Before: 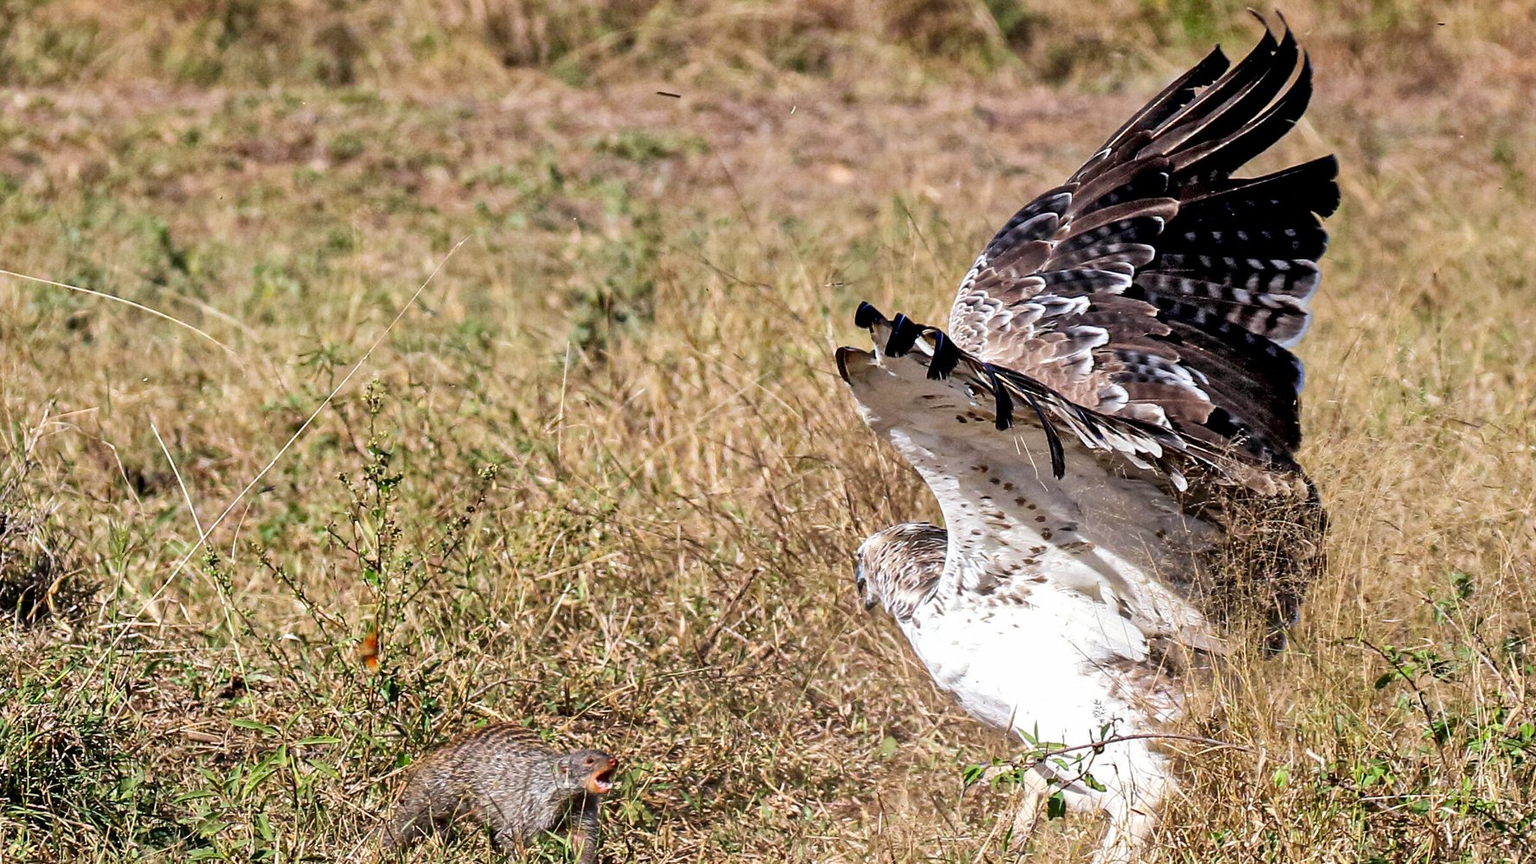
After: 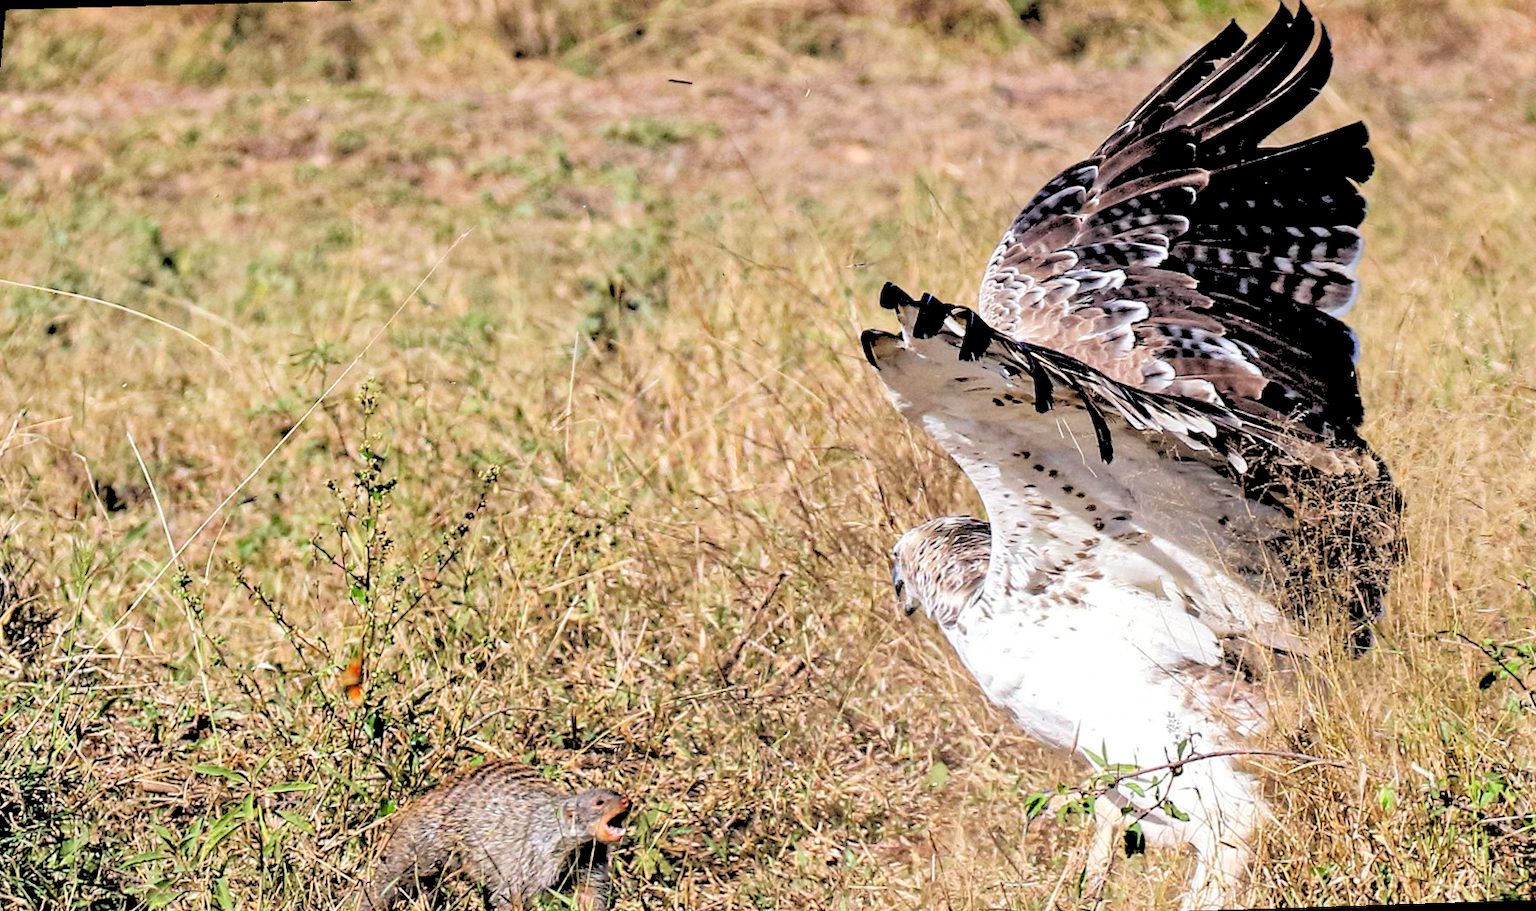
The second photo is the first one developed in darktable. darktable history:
rotate and perspective: rotation -1.68°, lens shift (vertical) -0.146, crop left 0.049, crop right 0.912, crop top 0.032, crop bottom 0.96
rgb levels: levels [[0.027, 0.429, 0.996], [0, 0.5, 1], [0, 0.5, 1]]
